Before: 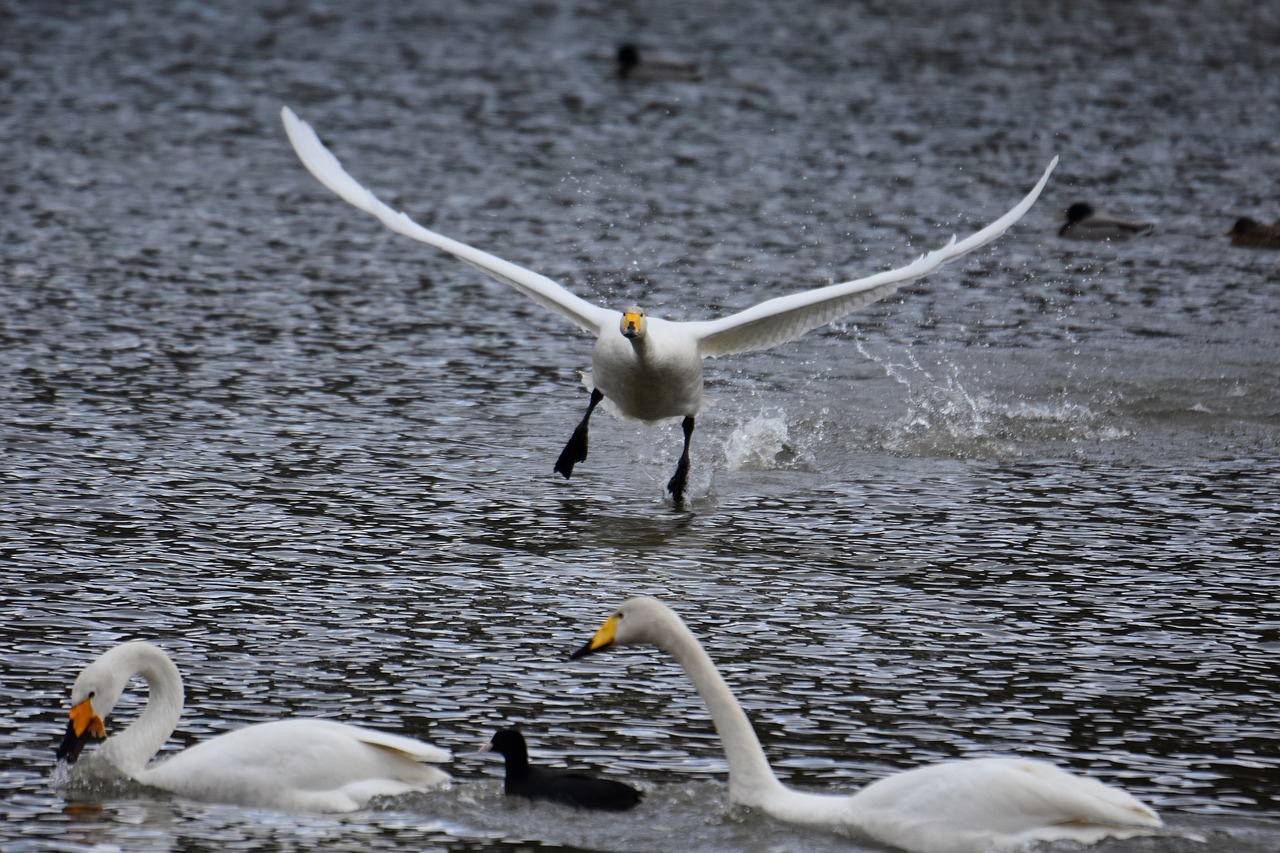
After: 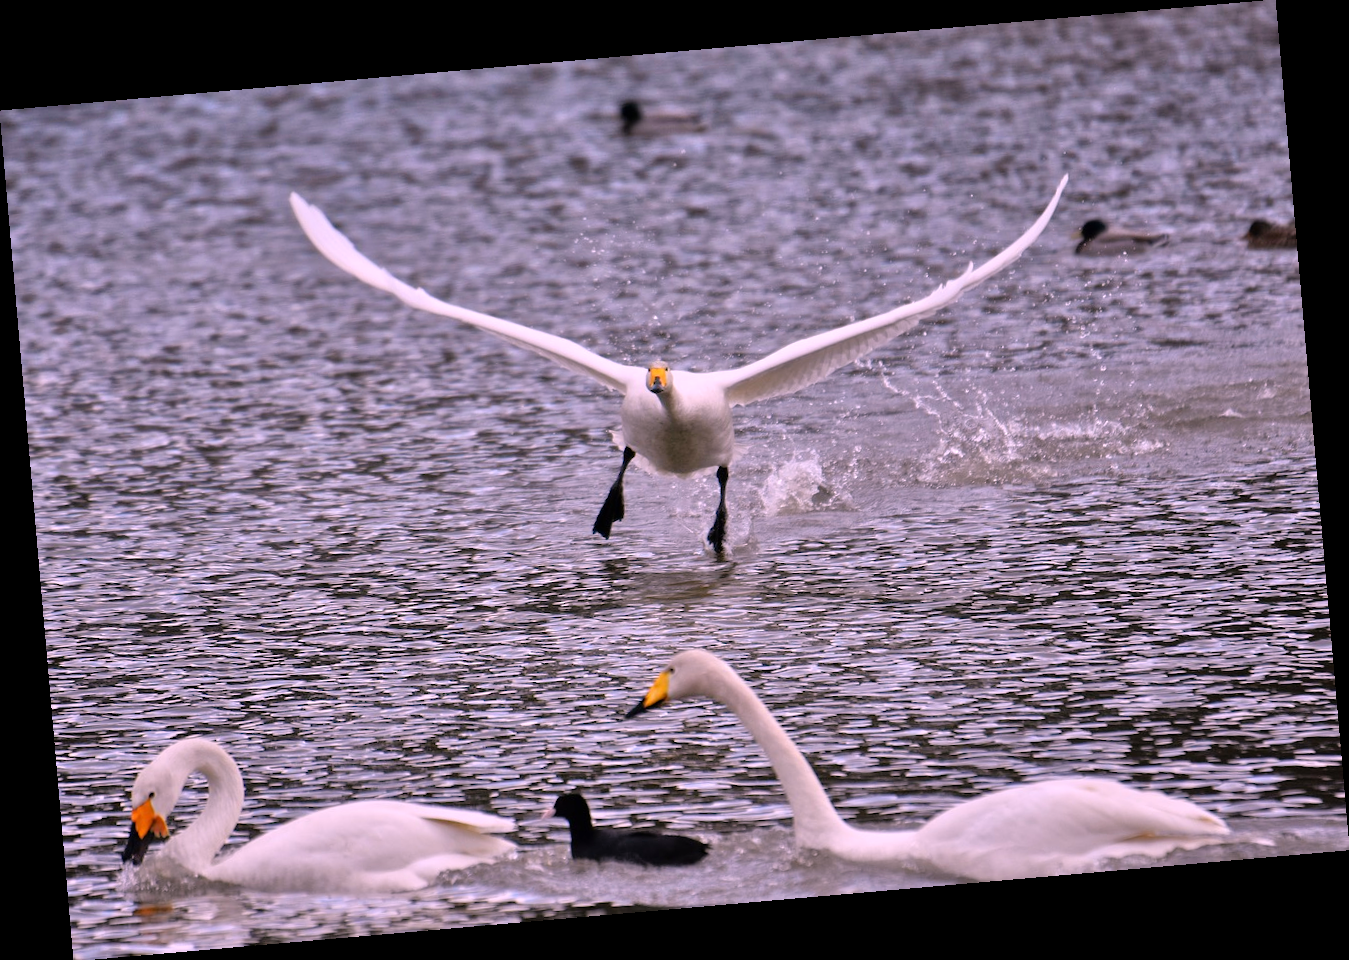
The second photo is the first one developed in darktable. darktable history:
rotate and perspective: rotation -4.98°, automatic cropping off
white balance: red 1.188, blue 1.11
tone equalizer: -7 EV 0.15 EV, -6 EV 0.6 EV, -5 EV 1.15 EV, -4 EV 1.33 EV, -3 EV 1.15 EV, -2 EV 0.6 EV, -1 EV 0.15 EV, mask exposure compensation -0.5 EV
